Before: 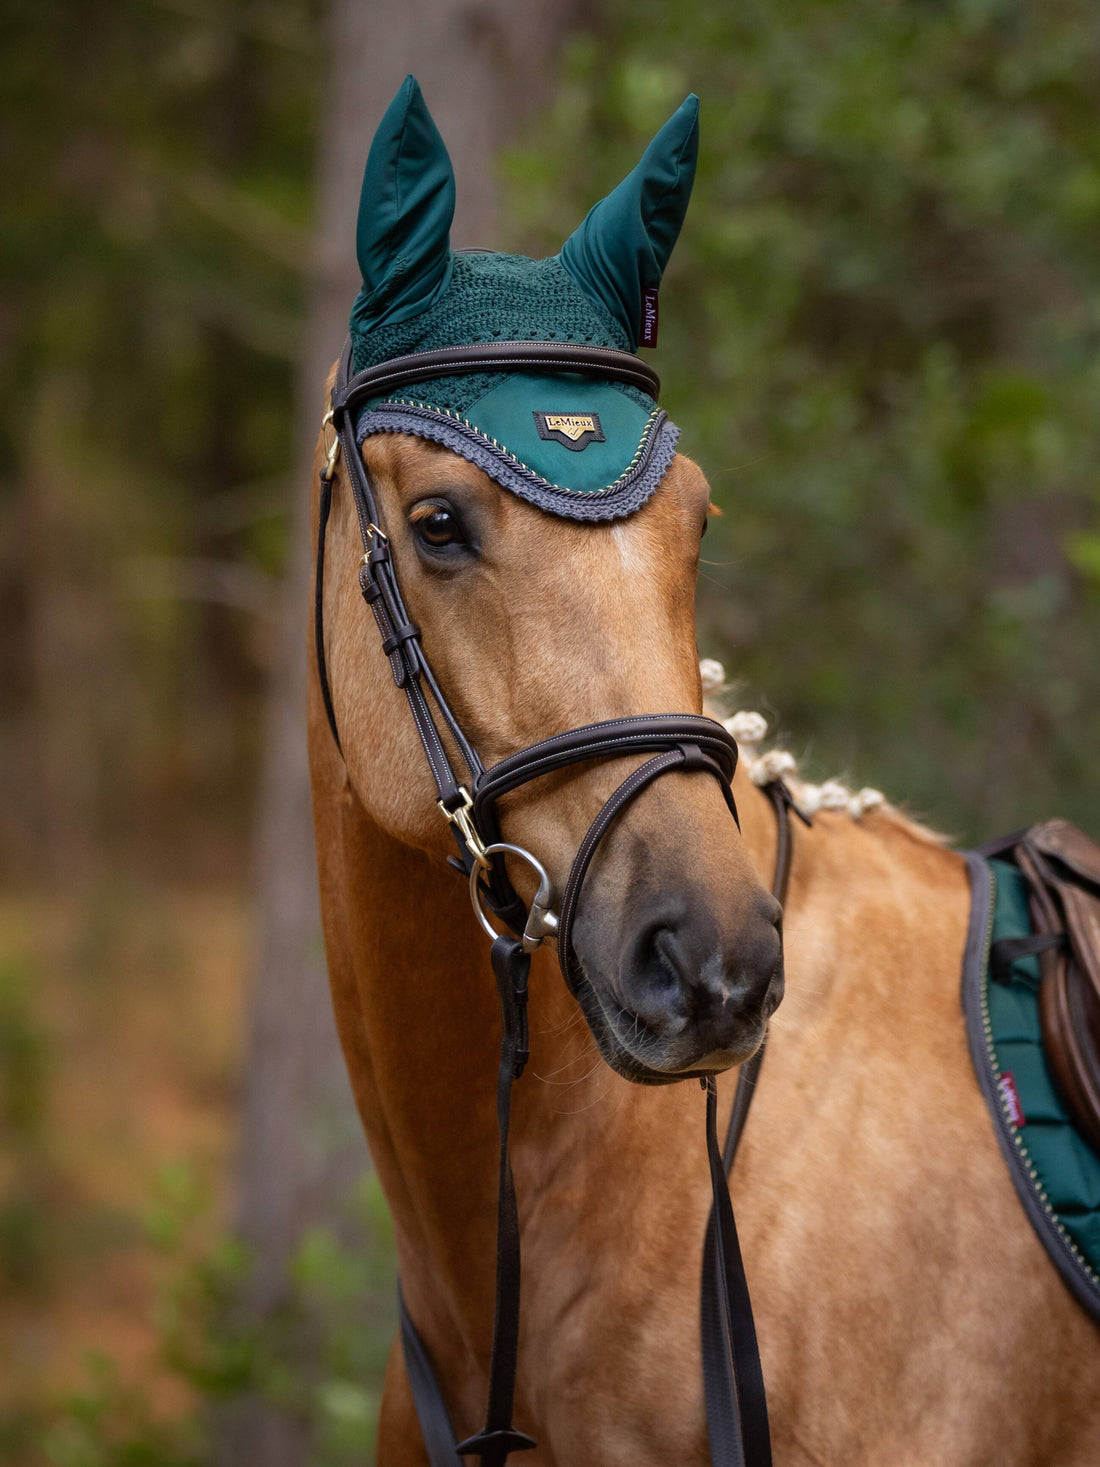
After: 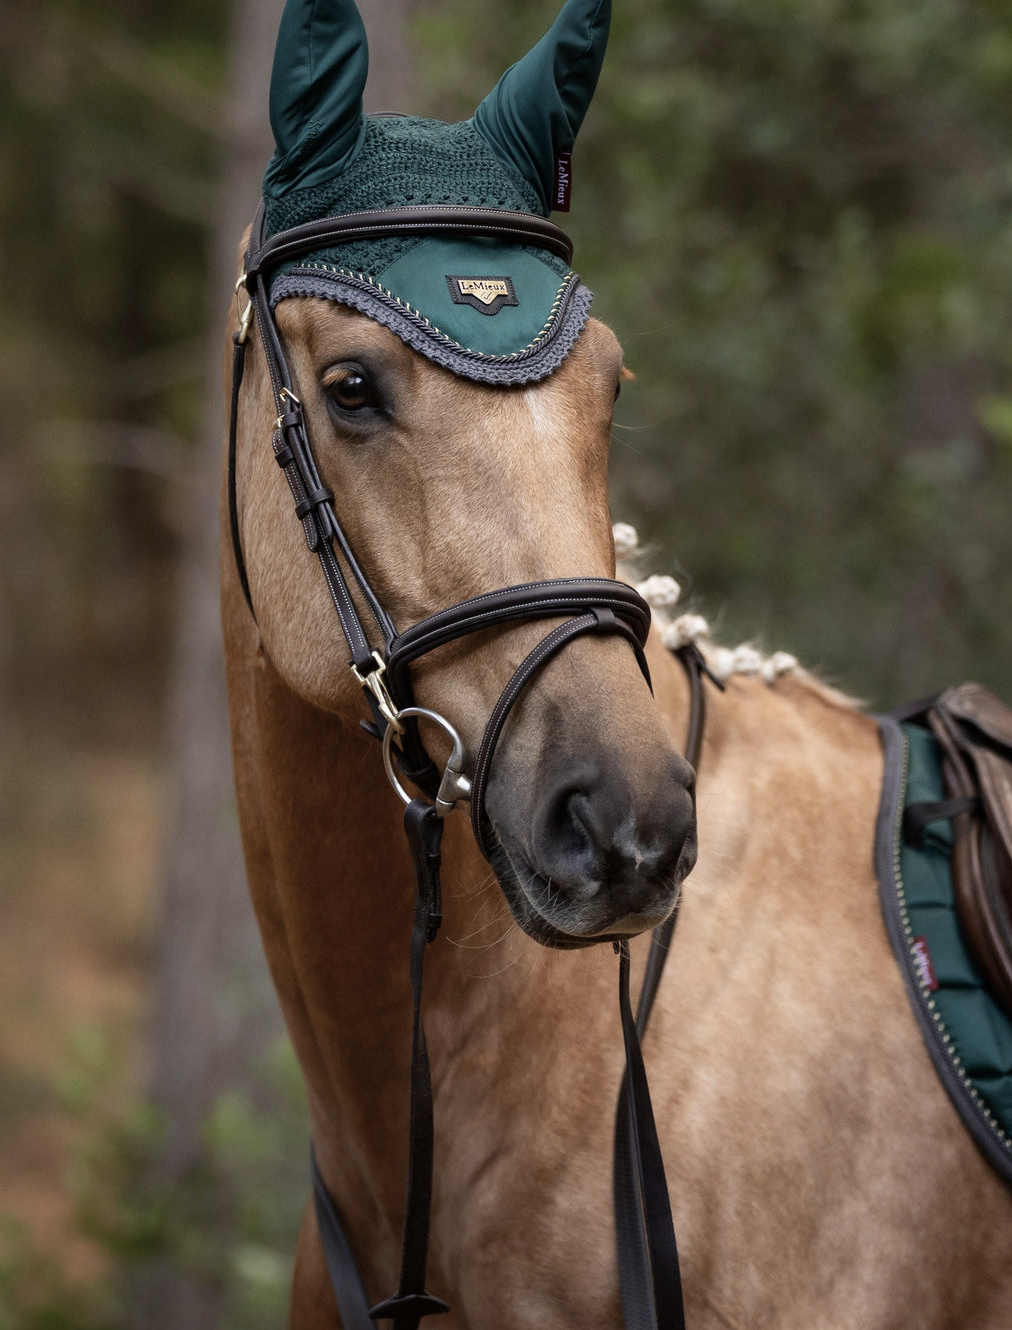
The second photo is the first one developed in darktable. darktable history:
tone equalizer: on, module defaults
local contrast: mode bilateral grid, contrast 21, coarseness 49, detail 103%, midtone range 0.2
crop and rotate: left 7.956%, top 9.335%
contrast brightness saturation: contrast 0.101, saturation -0.366
